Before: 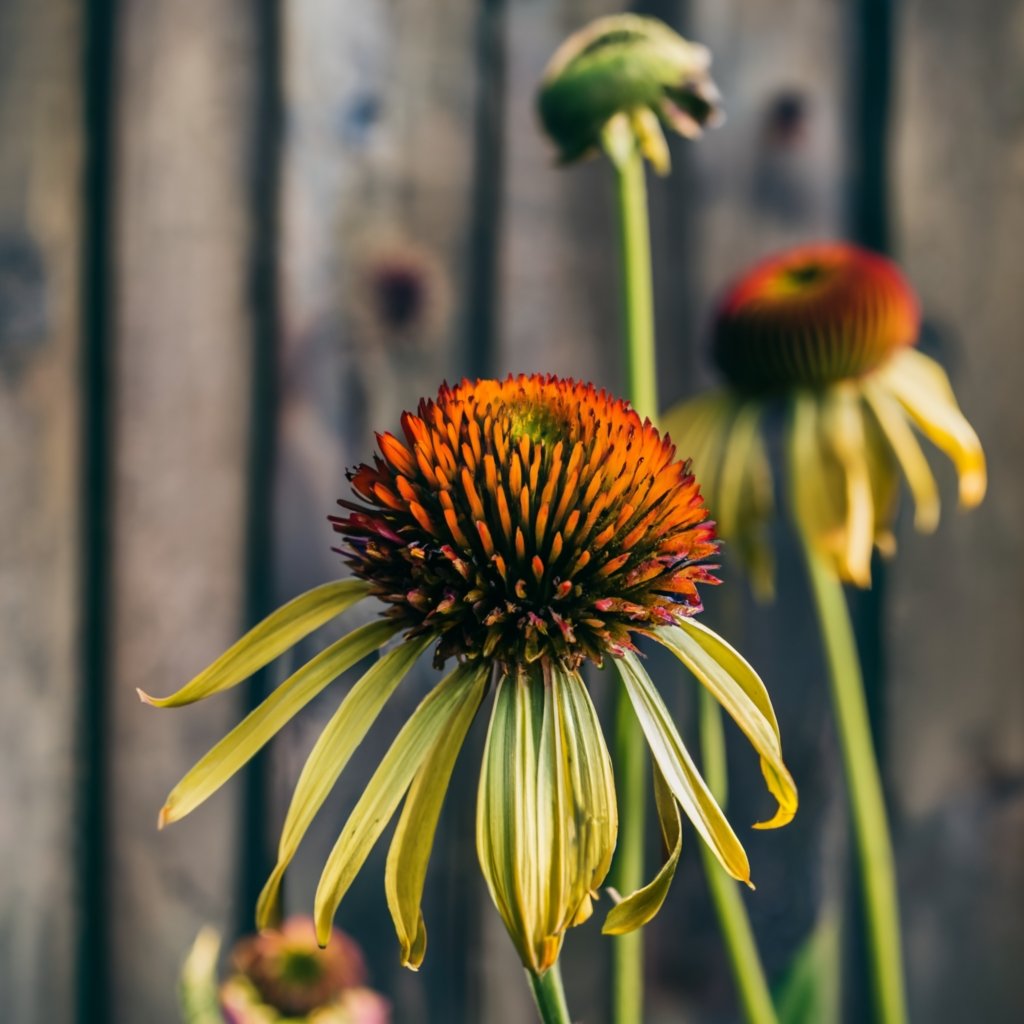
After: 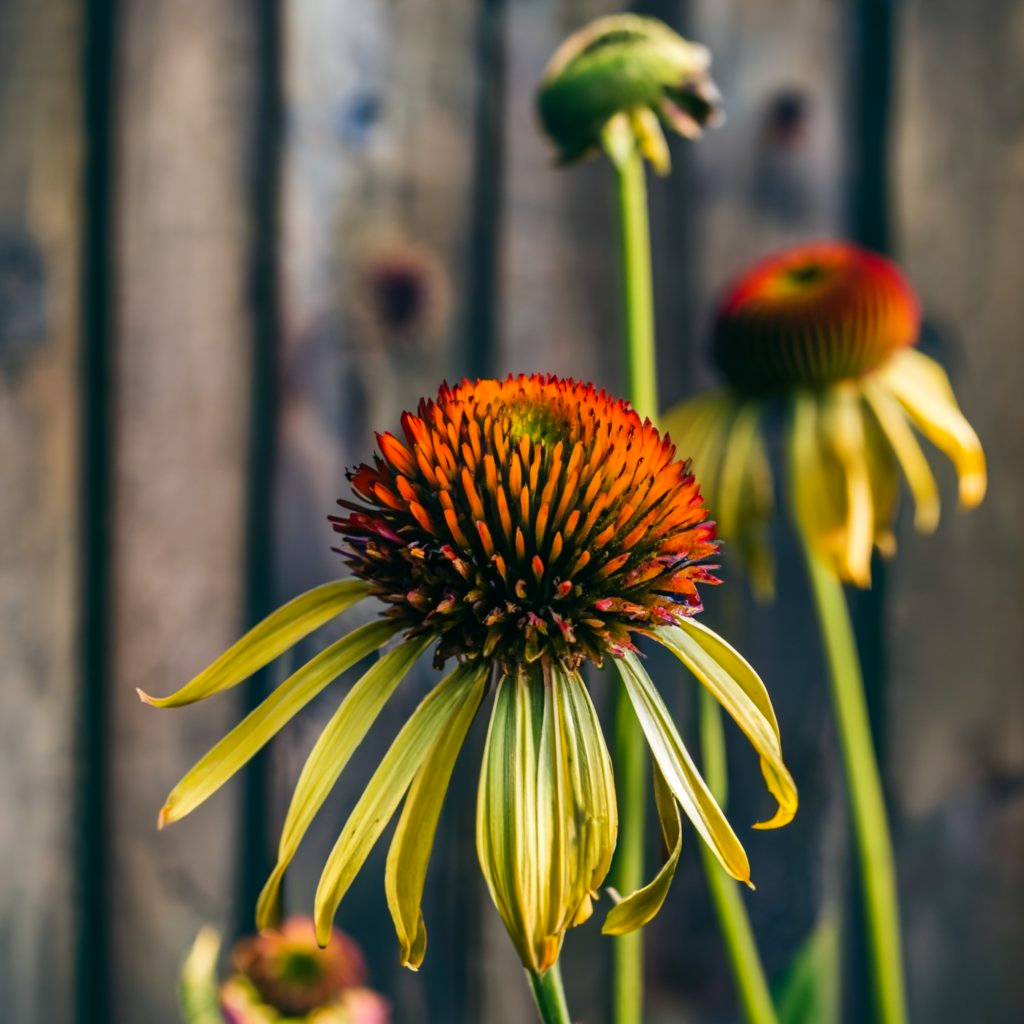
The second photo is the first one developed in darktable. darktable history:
contrast brightness saturation: saturation 0.13
haze removal: on, module defaults
